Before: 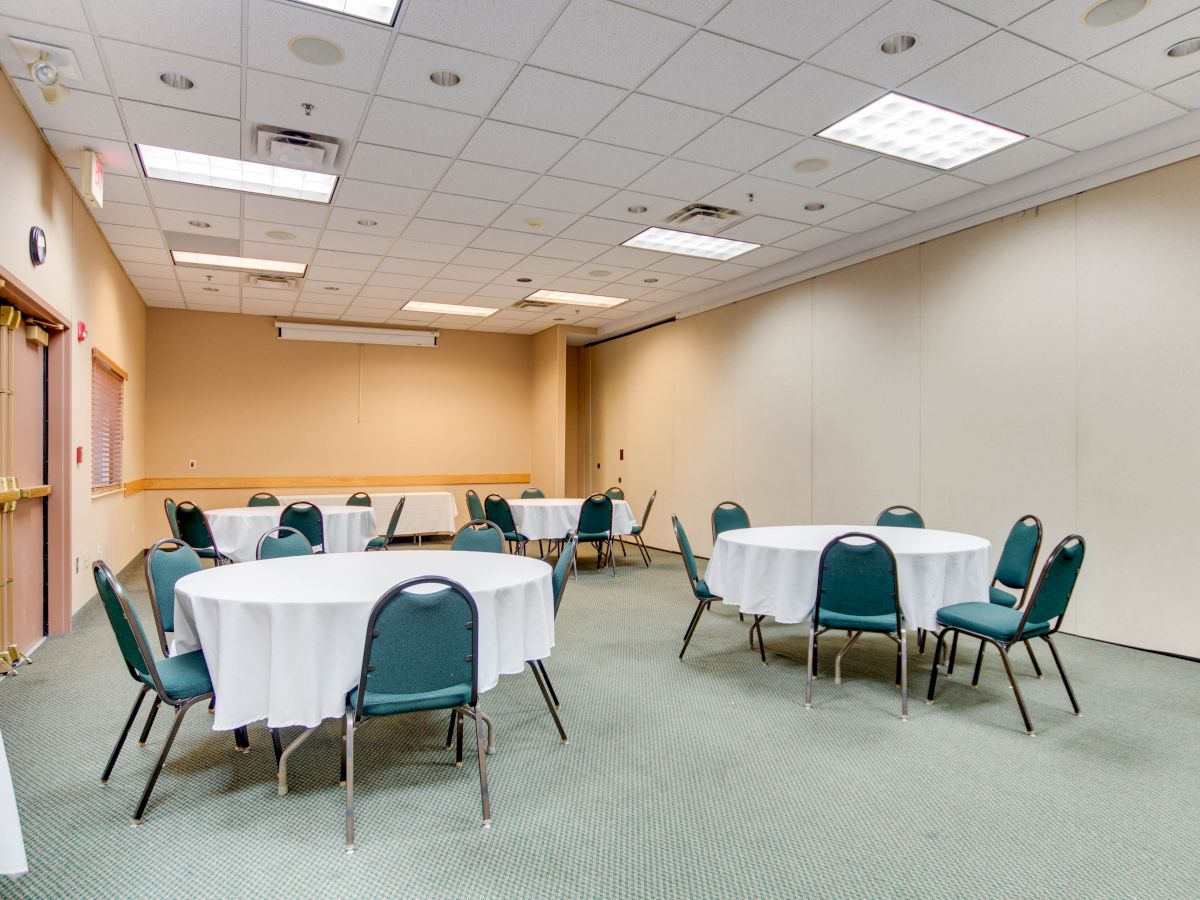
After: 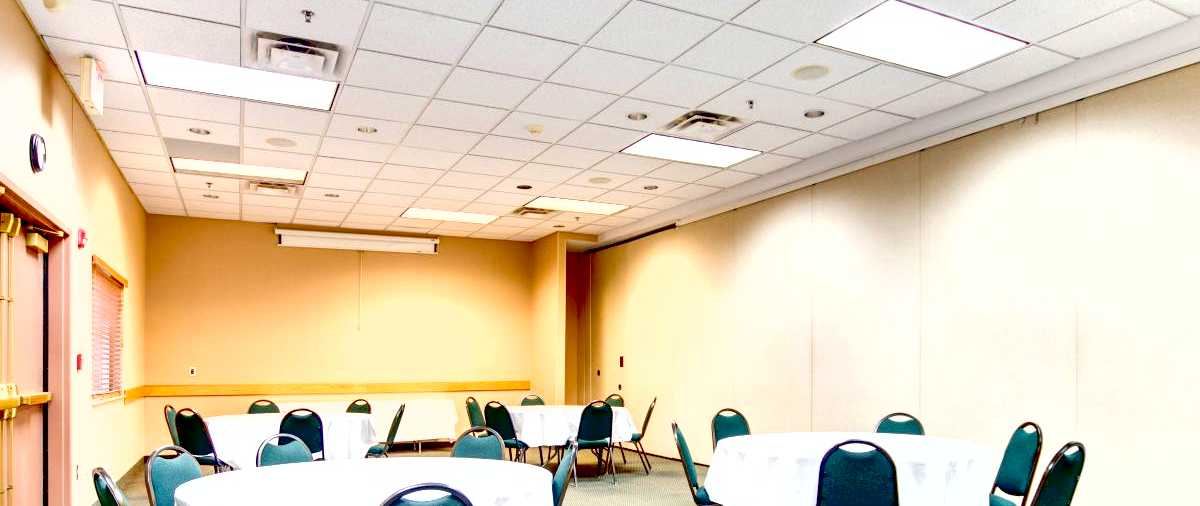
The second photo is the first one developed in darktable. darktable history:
contrast brightness saturation: contrast 0.048
crop and rotate: top 10.415%, bottom 33.326%
exposure: black level correction 0.036, exposure 0.908 EV, compensate exposure bias true, compensate highlight preservation false
shadows and highlights: shadows 76.21, highlights -25.64, soften with gaussian
